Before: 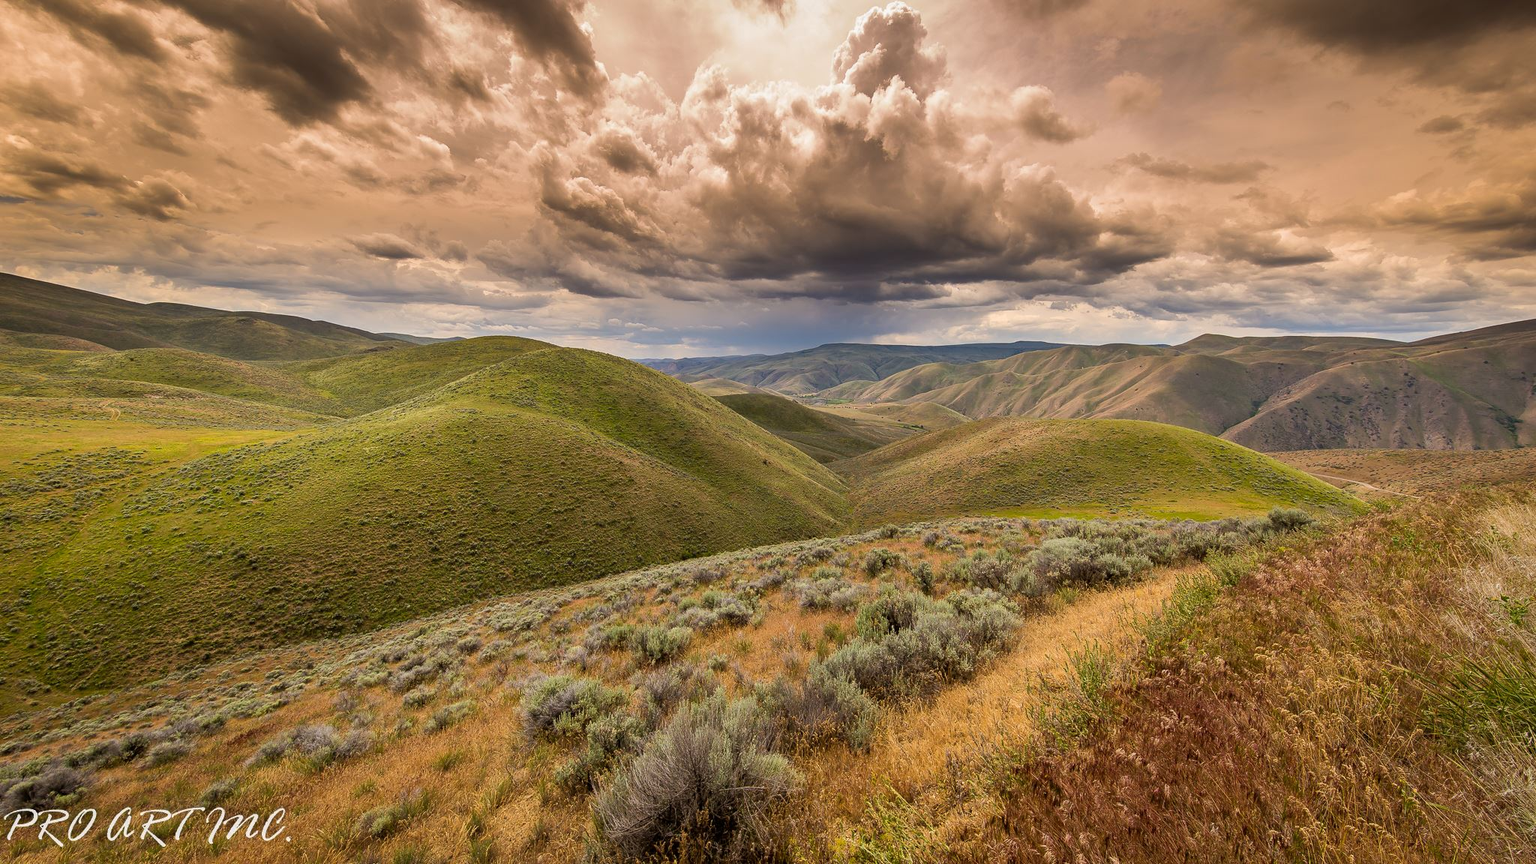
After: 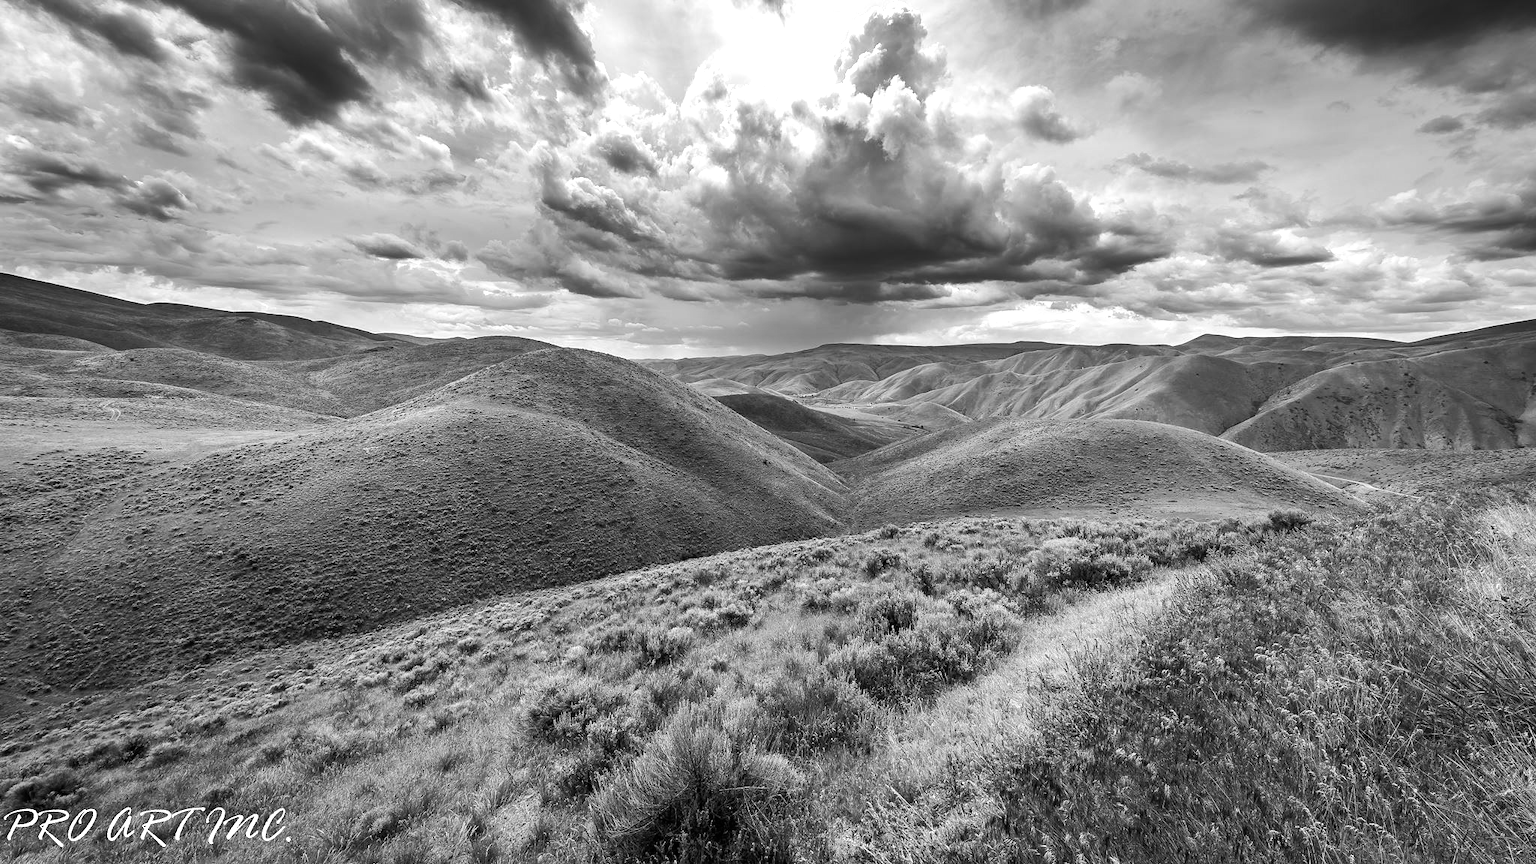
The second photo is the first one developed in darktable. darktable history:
tone equalizer: -8 EV -0.75 EV, -7 EV -0.7 EV, -6 EV -0.6 EV, -5 EV -0.4 EV, -3 EV 0.4 EV, -2 EV 0.6 EV, -1 EV 0.7 EV, +0 EV 0.75 EV, edges refinement/feathering 500, mask exposure compensation -1.57 EV, preserve details no
monochrome: on, module defaults
